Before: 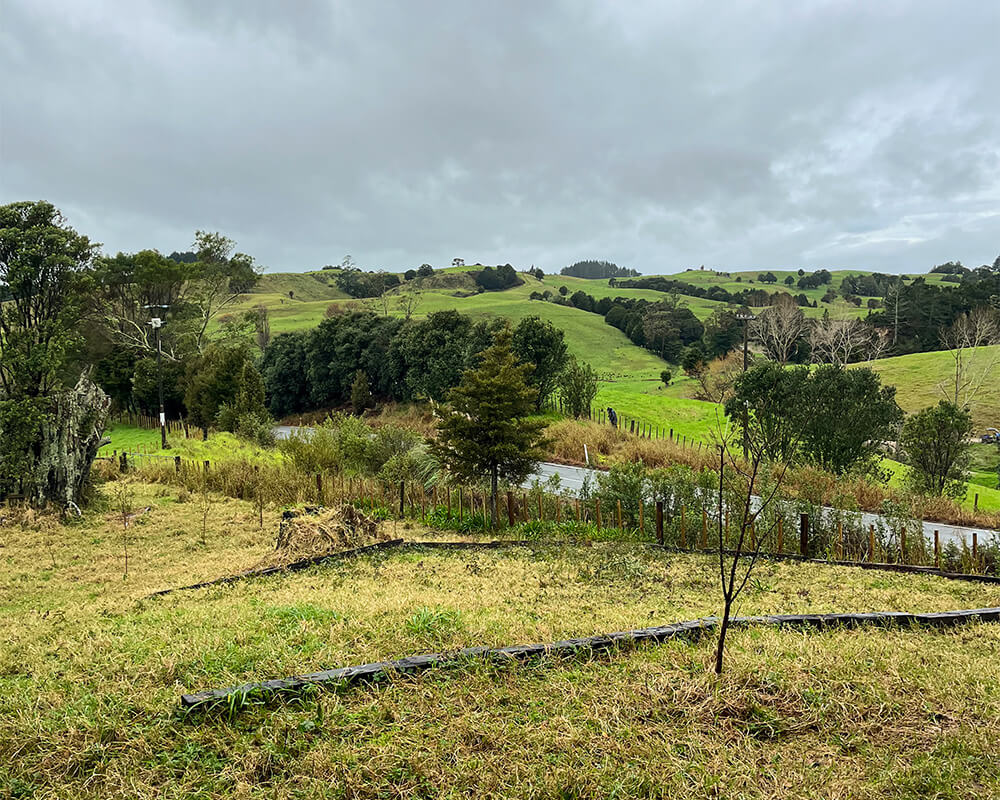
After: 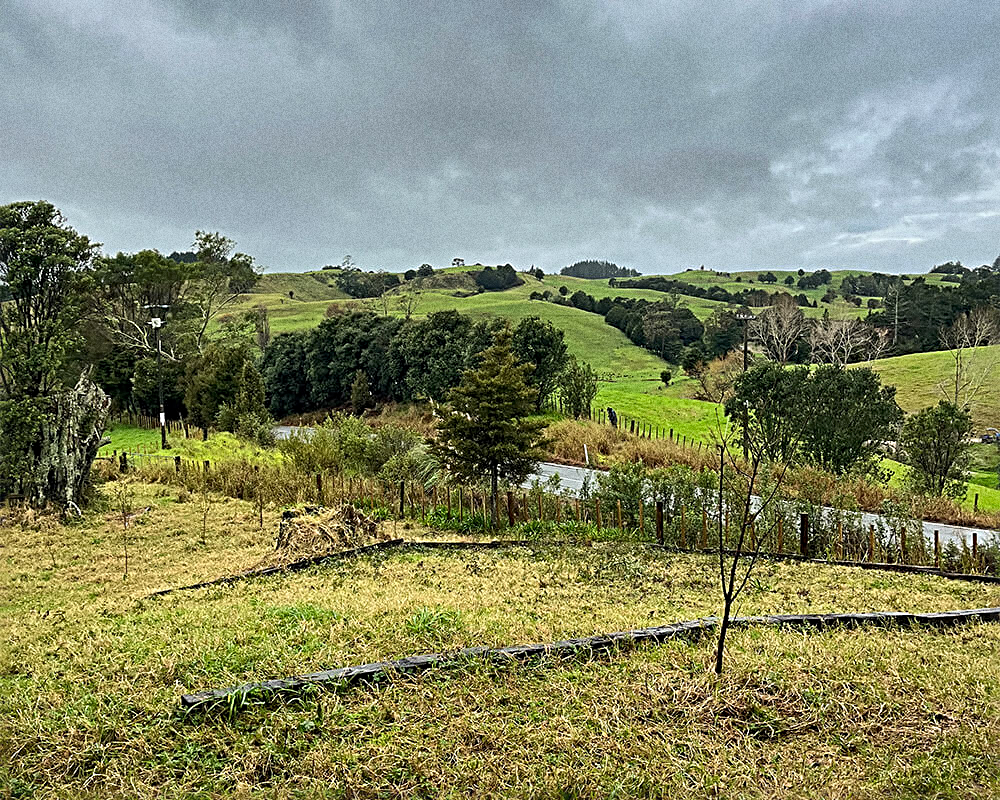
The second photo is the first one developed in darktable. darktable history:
shadows and highlights: shadows 30.63, highlights -63.22, shadows color adjustment 98%, highlights color adjustment 58.61%, soften with gaussian
sharpen: radius 4
grain: coarseness 0.09 ISO, strength 40%
